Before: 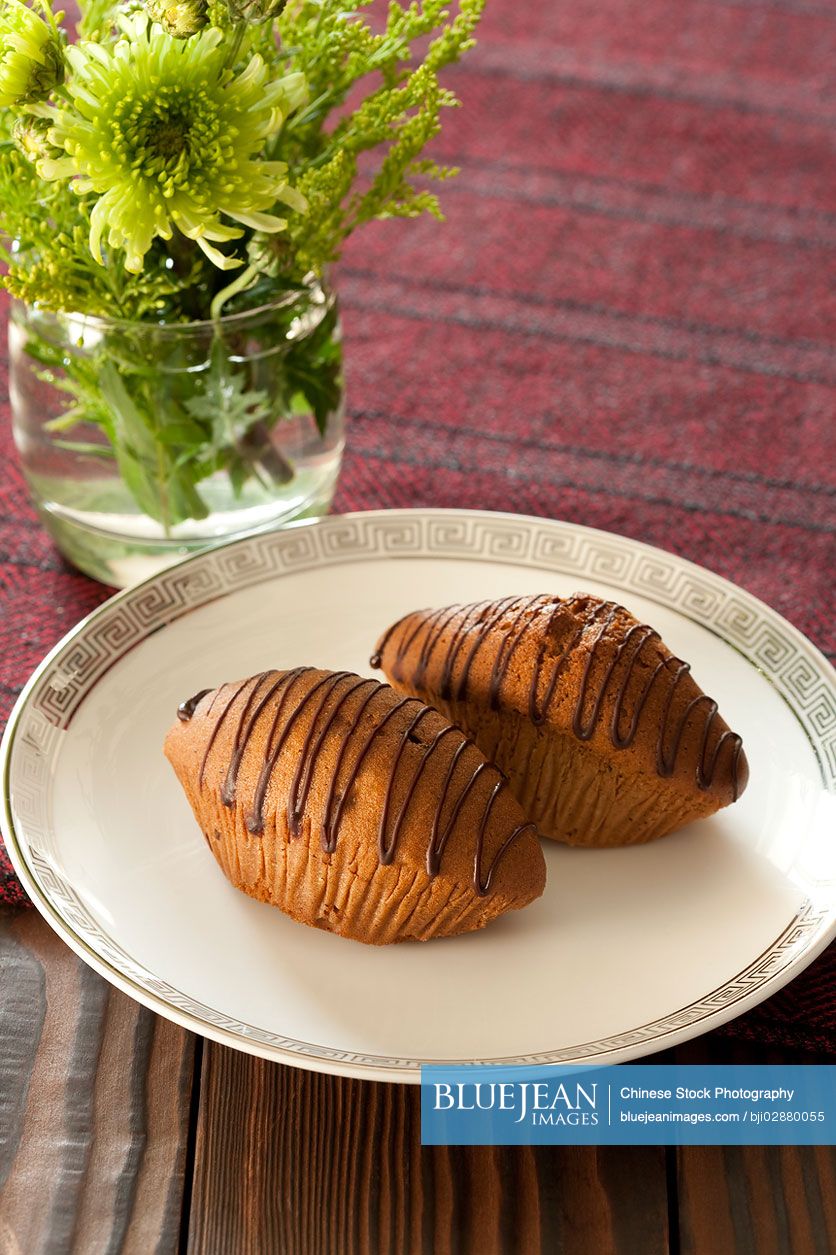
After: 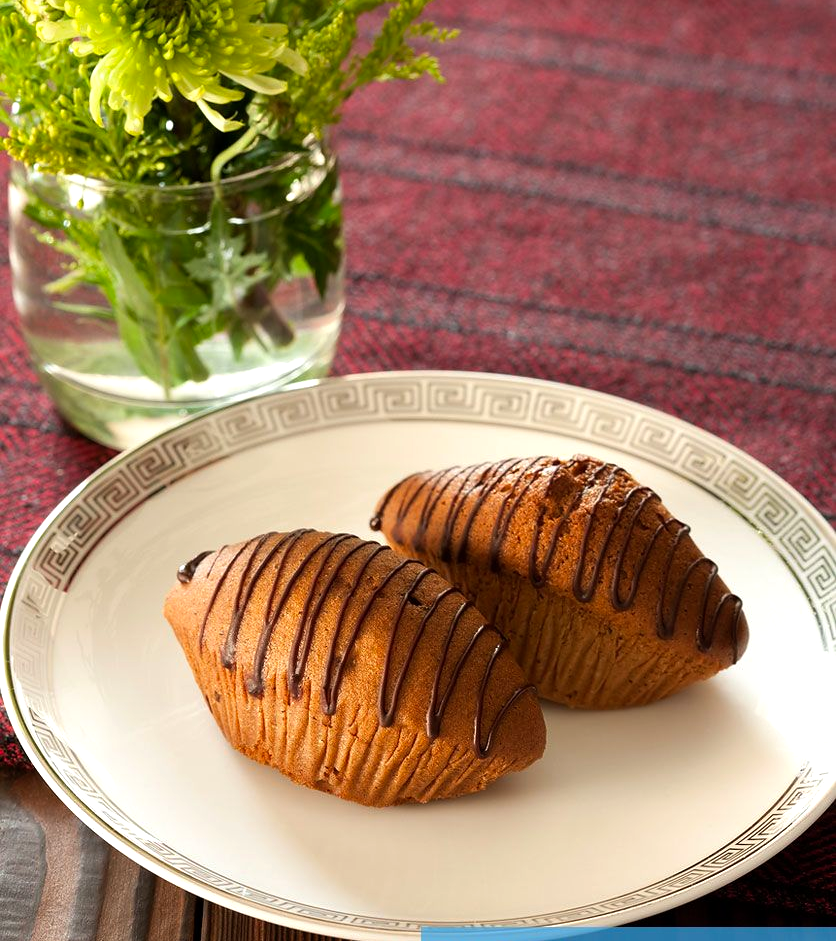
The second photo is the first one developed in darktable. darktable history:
crop: top 11.038%, bottom 13.962%
color balance: contrast 10%
